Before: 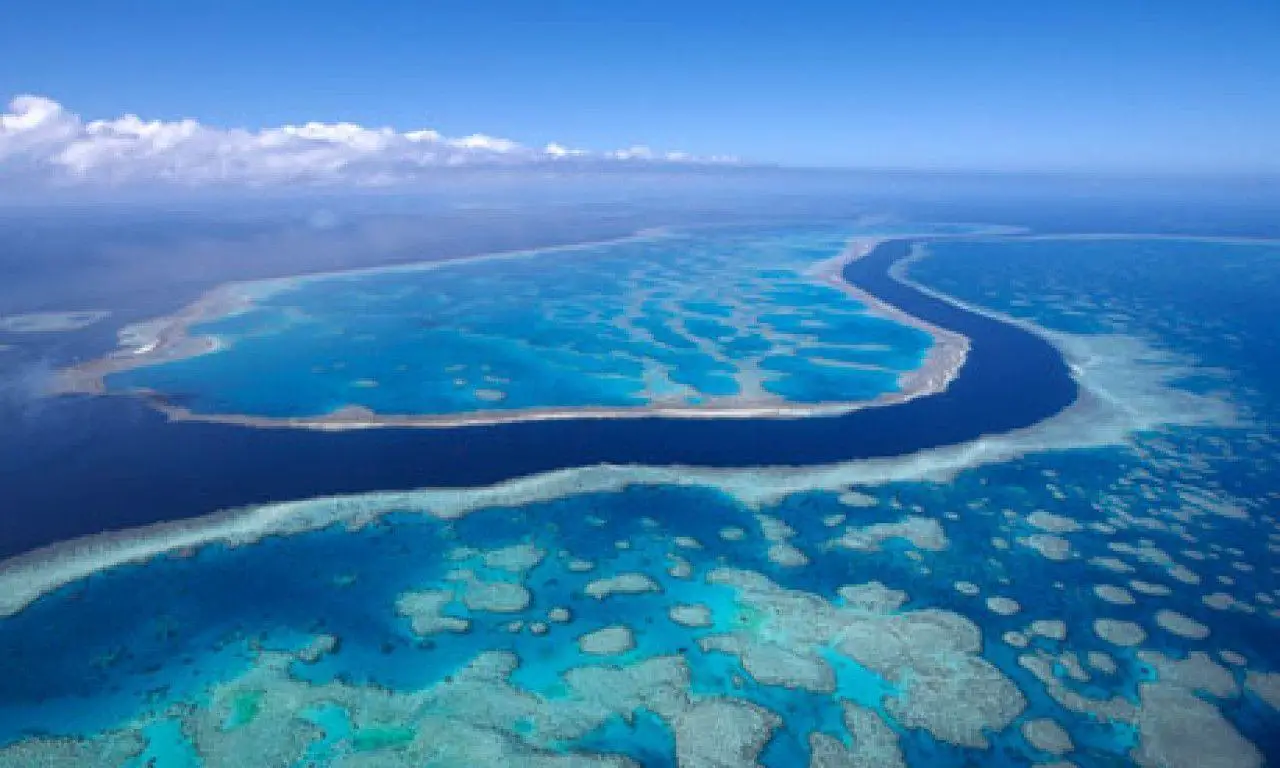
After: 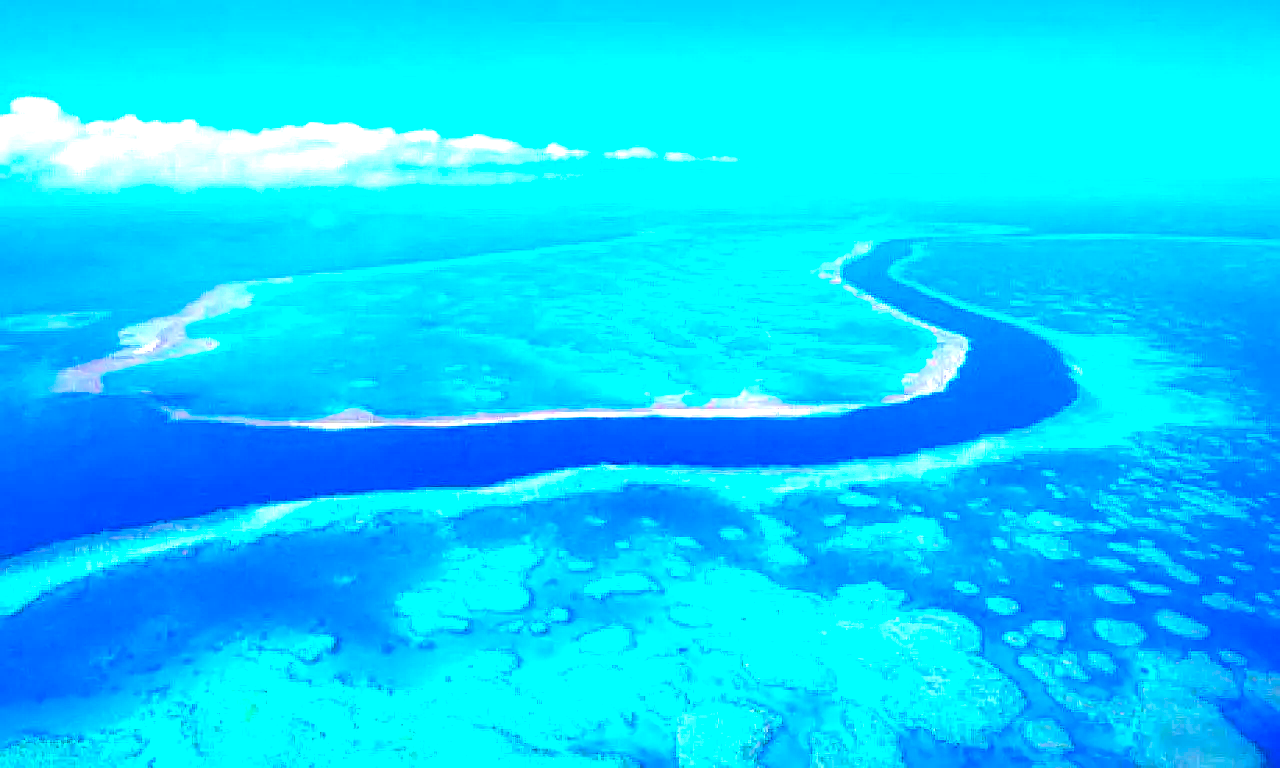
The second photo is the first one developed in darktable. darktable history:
color correction: highlights a* 1.49, highlights b* -1.85, saturation 2.48
exposure: black level correction 0, exposure 1.463 EV, compensate highlight preservation false
sharpen: amount 0.49
